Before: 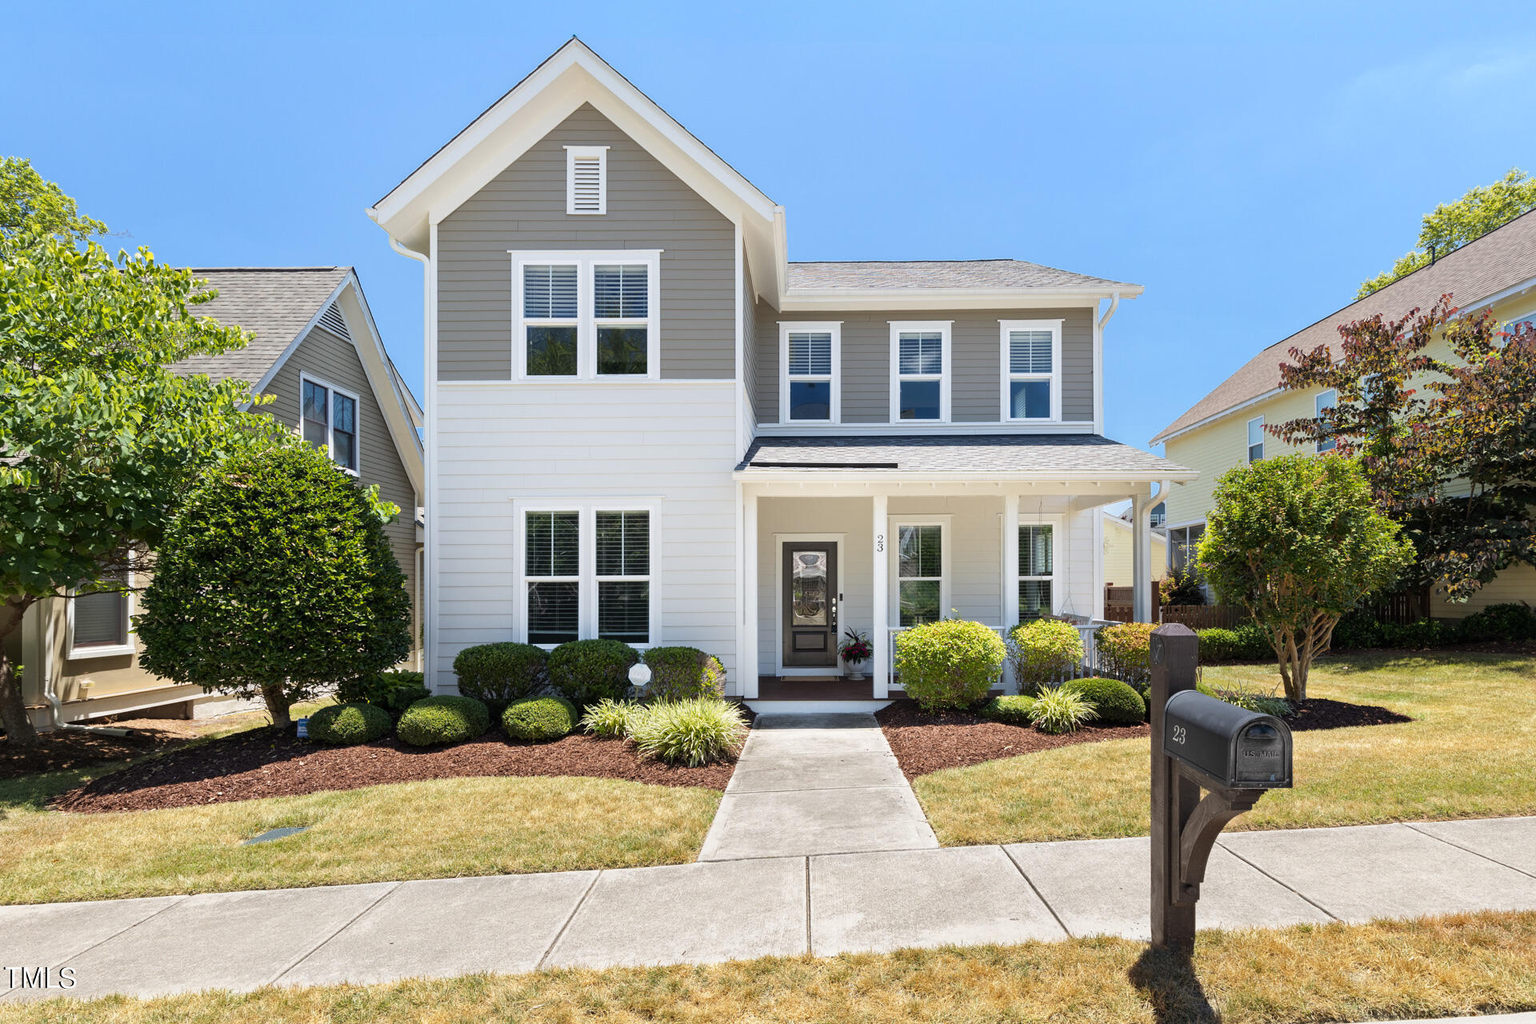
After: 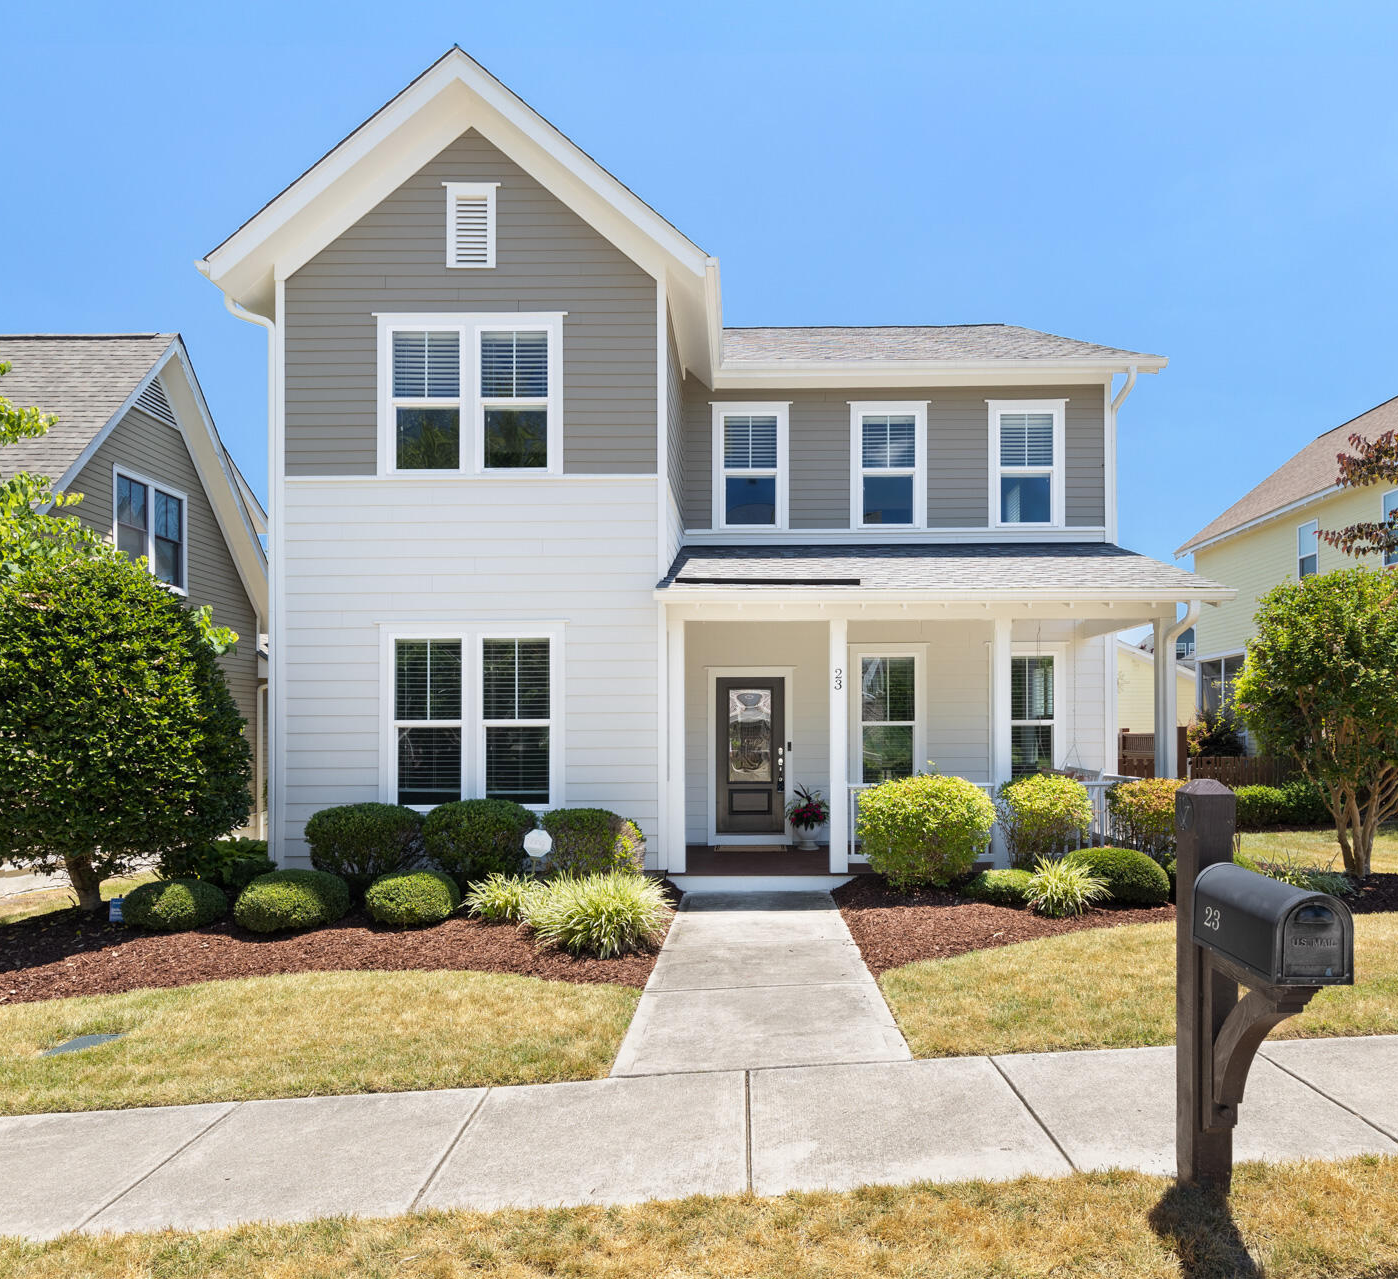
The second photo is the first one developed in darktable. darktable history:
crop: left 13.698%, top 0%, right 13.456%
